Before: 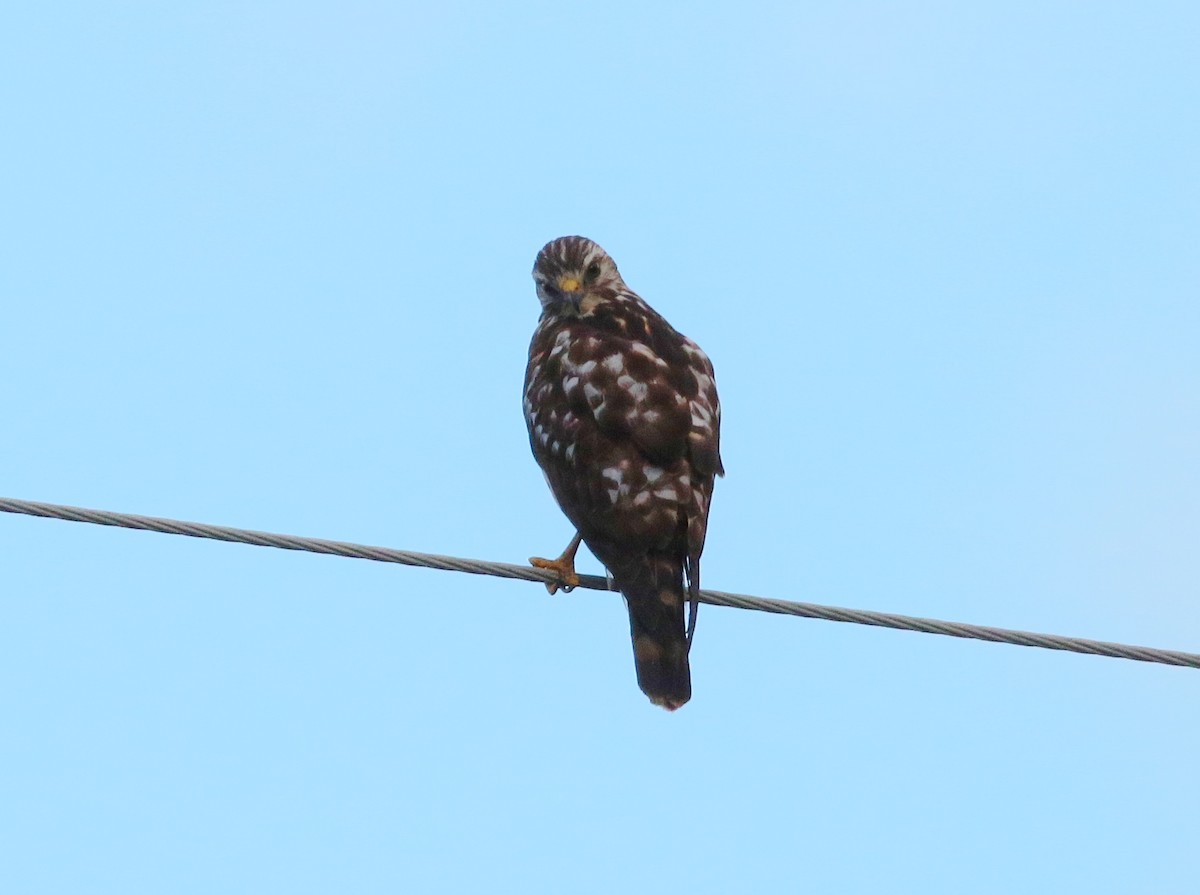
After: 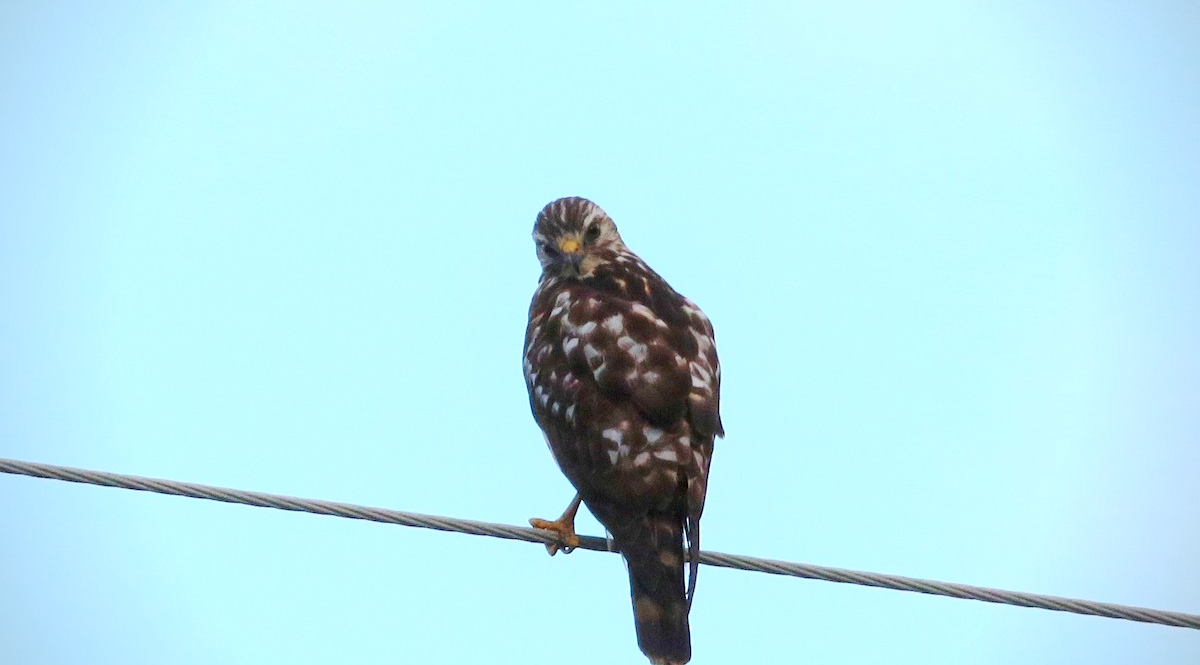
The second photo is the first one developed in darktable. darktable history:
exposure: black level correction 0.003, exposure 0.386 EV, compensate highlight preservation false
crop: top 4.367%, bottom 21.263%
vignetting: fall-off radius 60.92%, brightness -0.576, saturation -0.252
